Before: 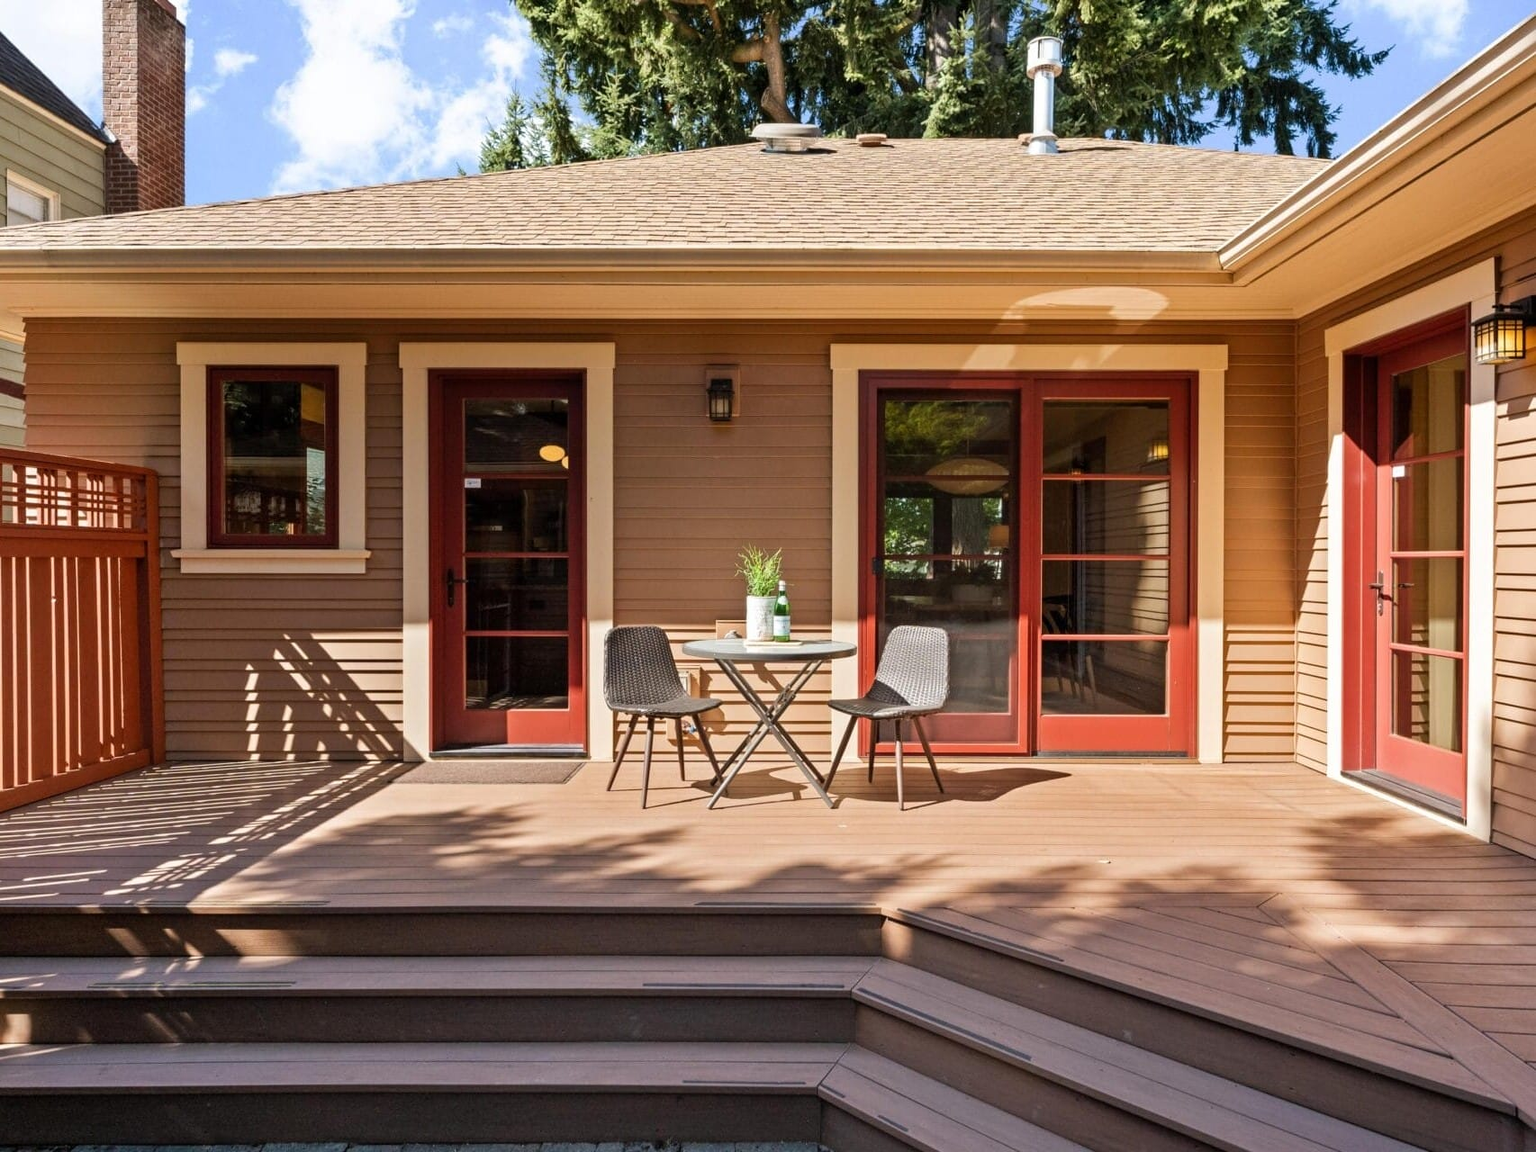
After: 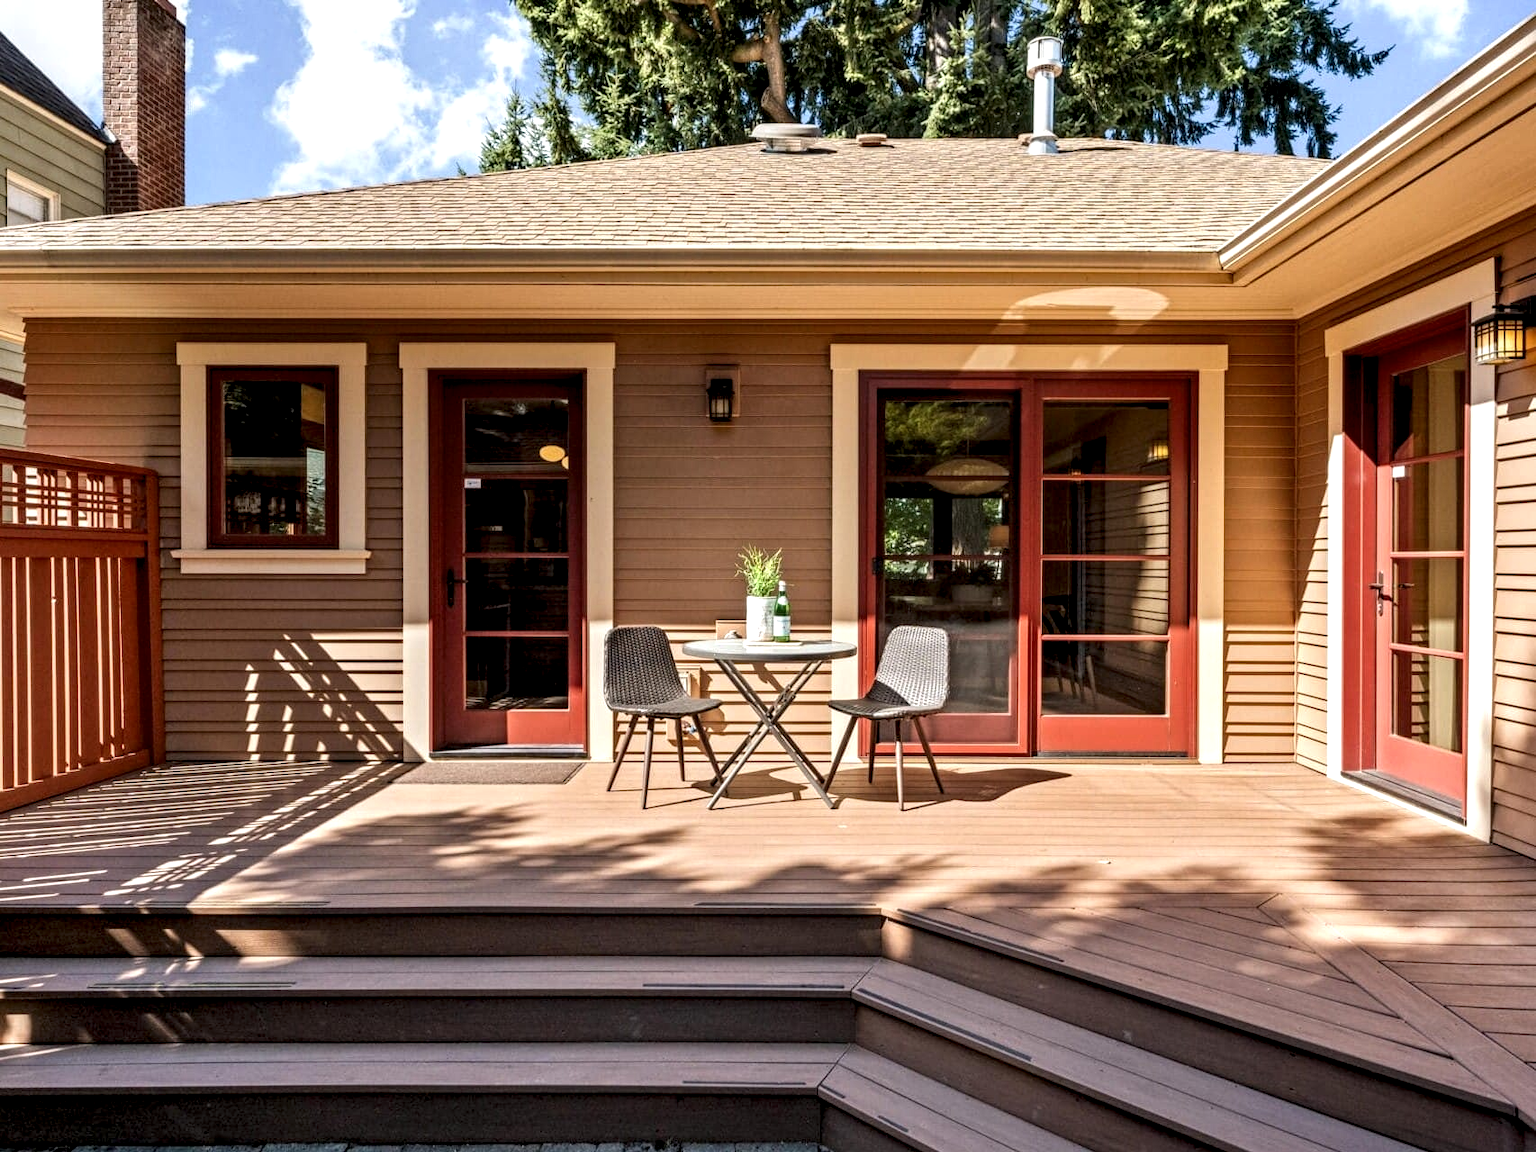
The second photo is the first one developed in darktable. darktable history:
local contrast: highlights 60%, shadows 60%, detail 160%
shadows and highlights: shadows 20.55, highlights -20.99, soften with gaussian
